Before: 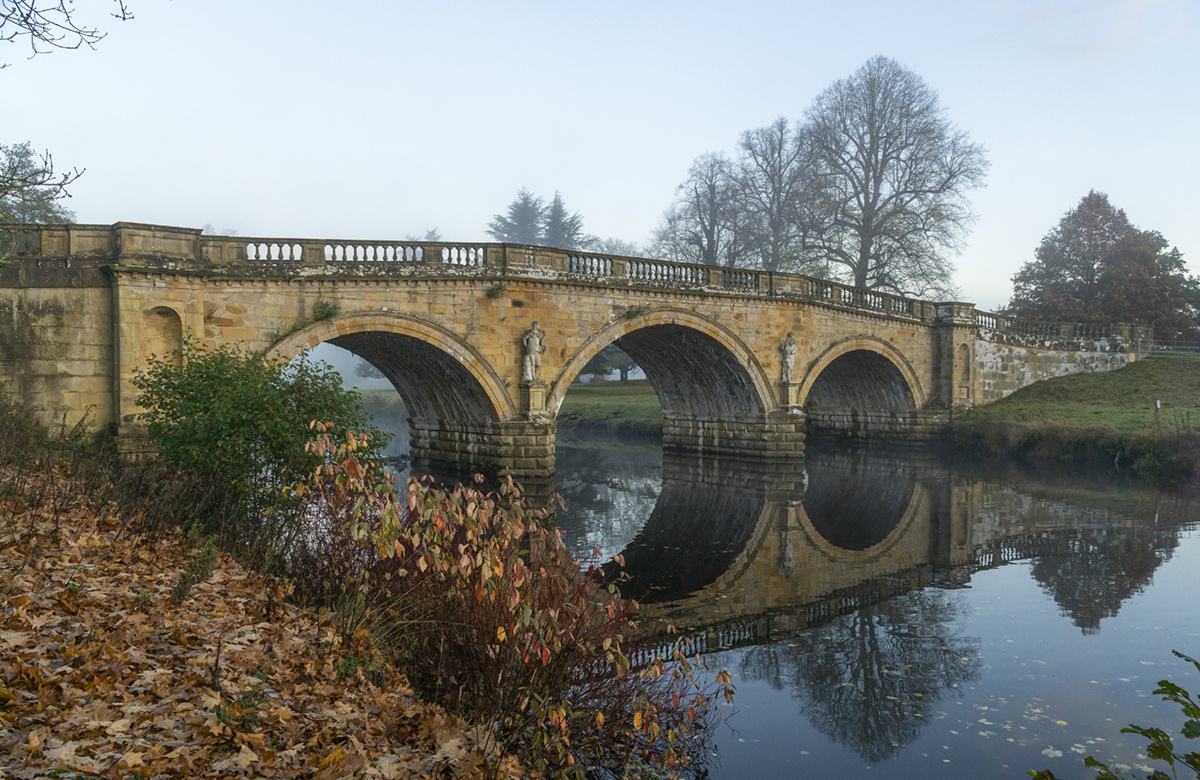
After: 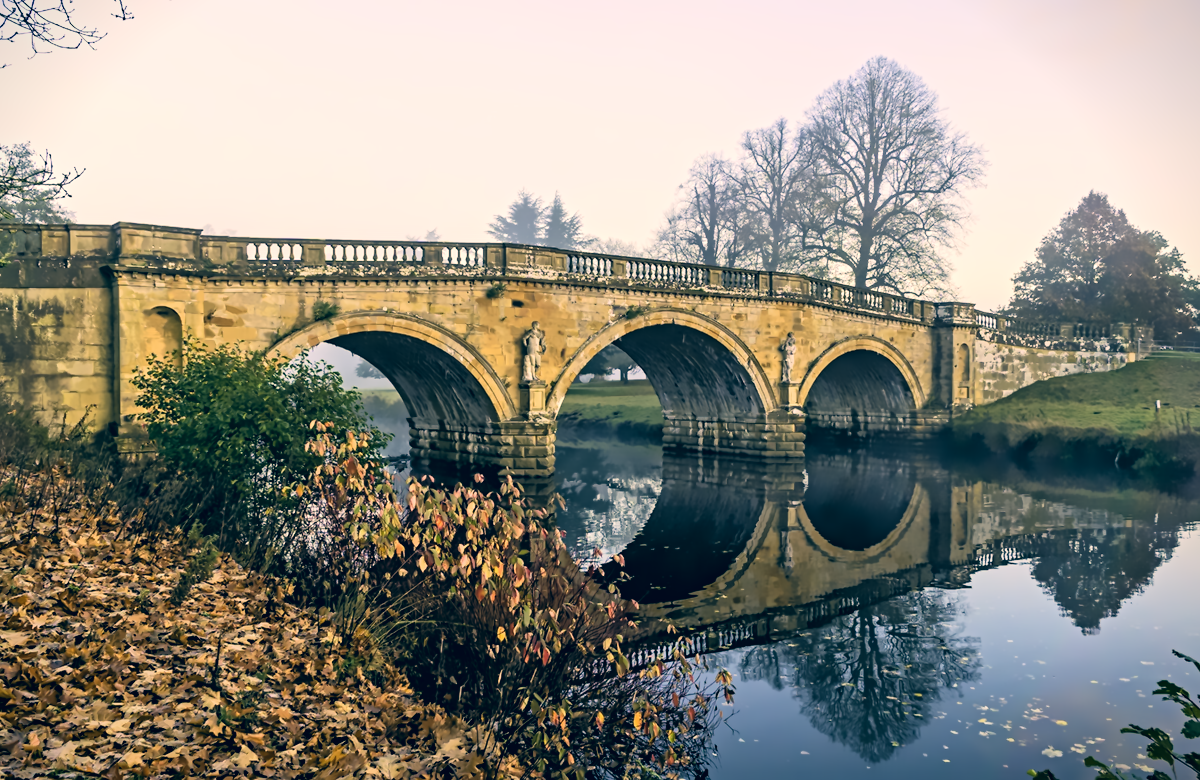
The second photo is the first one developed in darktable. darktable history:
velvia: on, module defaults
color correction: highlights a* 10.32, highlights b* 14.66, shadows a* -9.59, shadows b* -15.02
contrast equalizer: y [[0.5, 0.501, 0.525, 0.597, 0.58, 0.514], [0.5 ×6], [0.5 ×6], [0 ×6], [0 ×6]]
vignetting: fall-off start 97.23%, saturation -0.024, center (-0.033, -0.042), width/height ratio 1.179, unbound false
tone curve: curves: ch0 [(0, 0) (0.082, 0.02) (0.129, 0.078) (0.275, 0.301) (0.67, 0.809) (1, 1)], color space Lab, linked channels, preserve colors none
denoise (profiled): strength 1.536, central pixel weight 0, a [-1, 0, 0], mode non-local means, y [[0, 0, 0.5 ×5] ×4, [0.5 ×7], [0.5 ×7]], fix various bugs in algorithm false, upgrade profiled transform false, color mode RGB, compensate highlight preservation false | blend: blend mode color, opacity 100%; mask: uniform (no mask)
